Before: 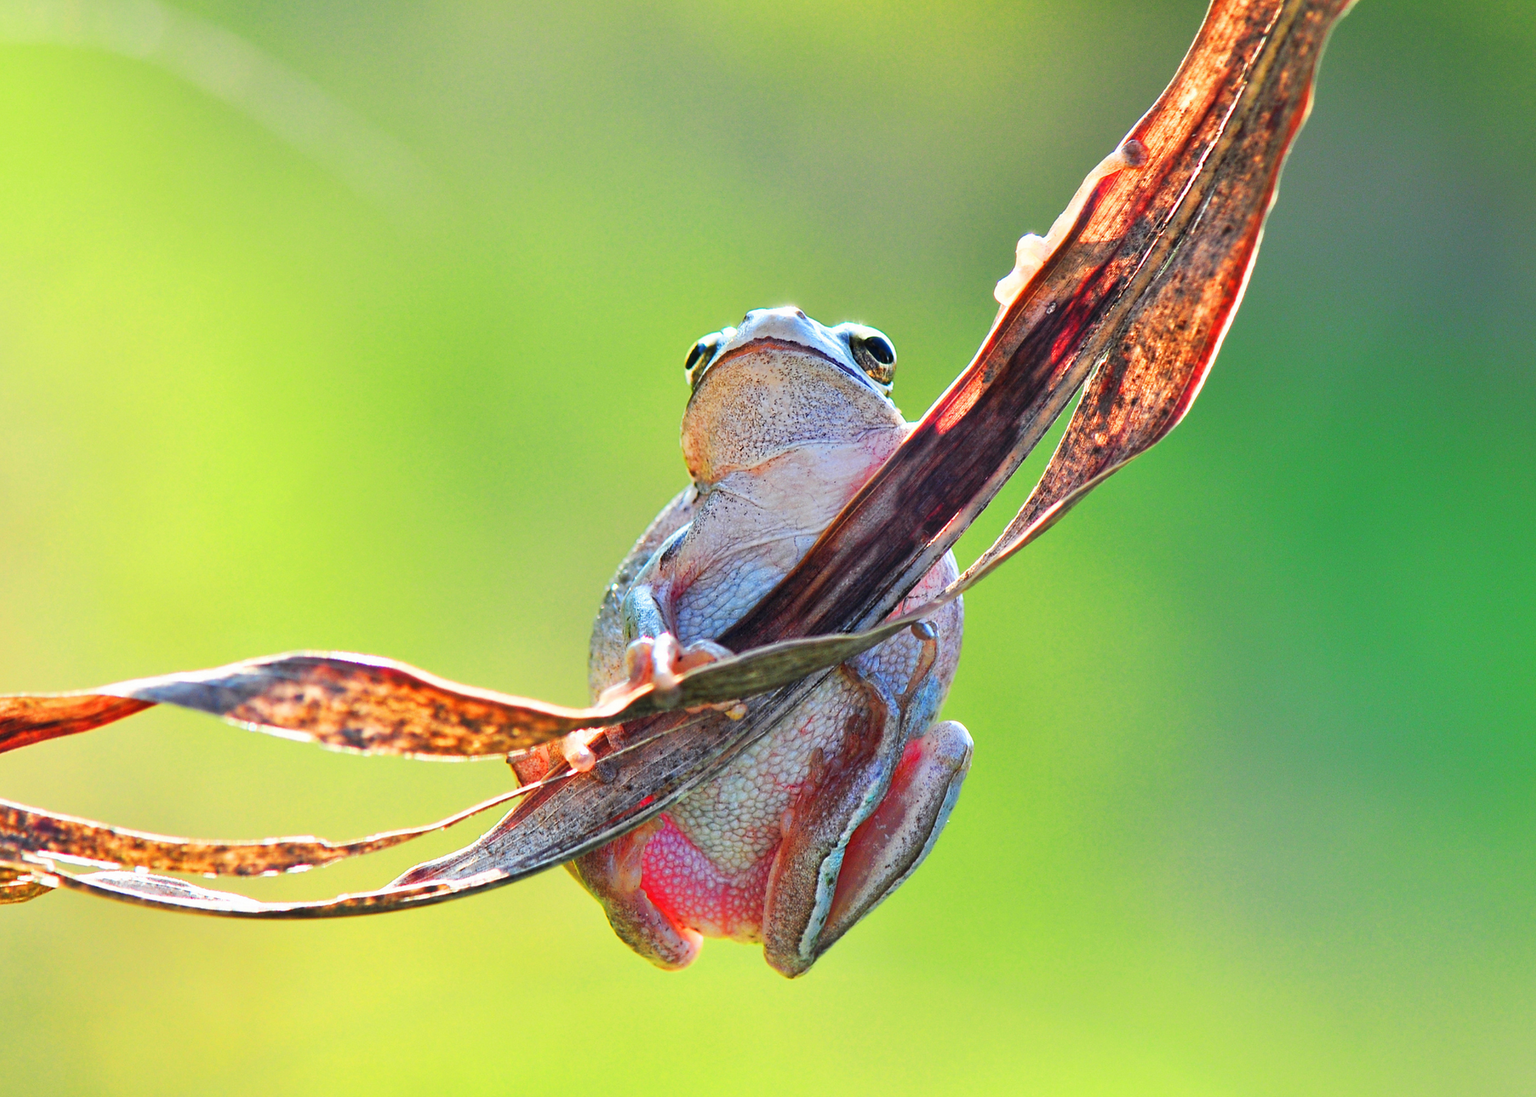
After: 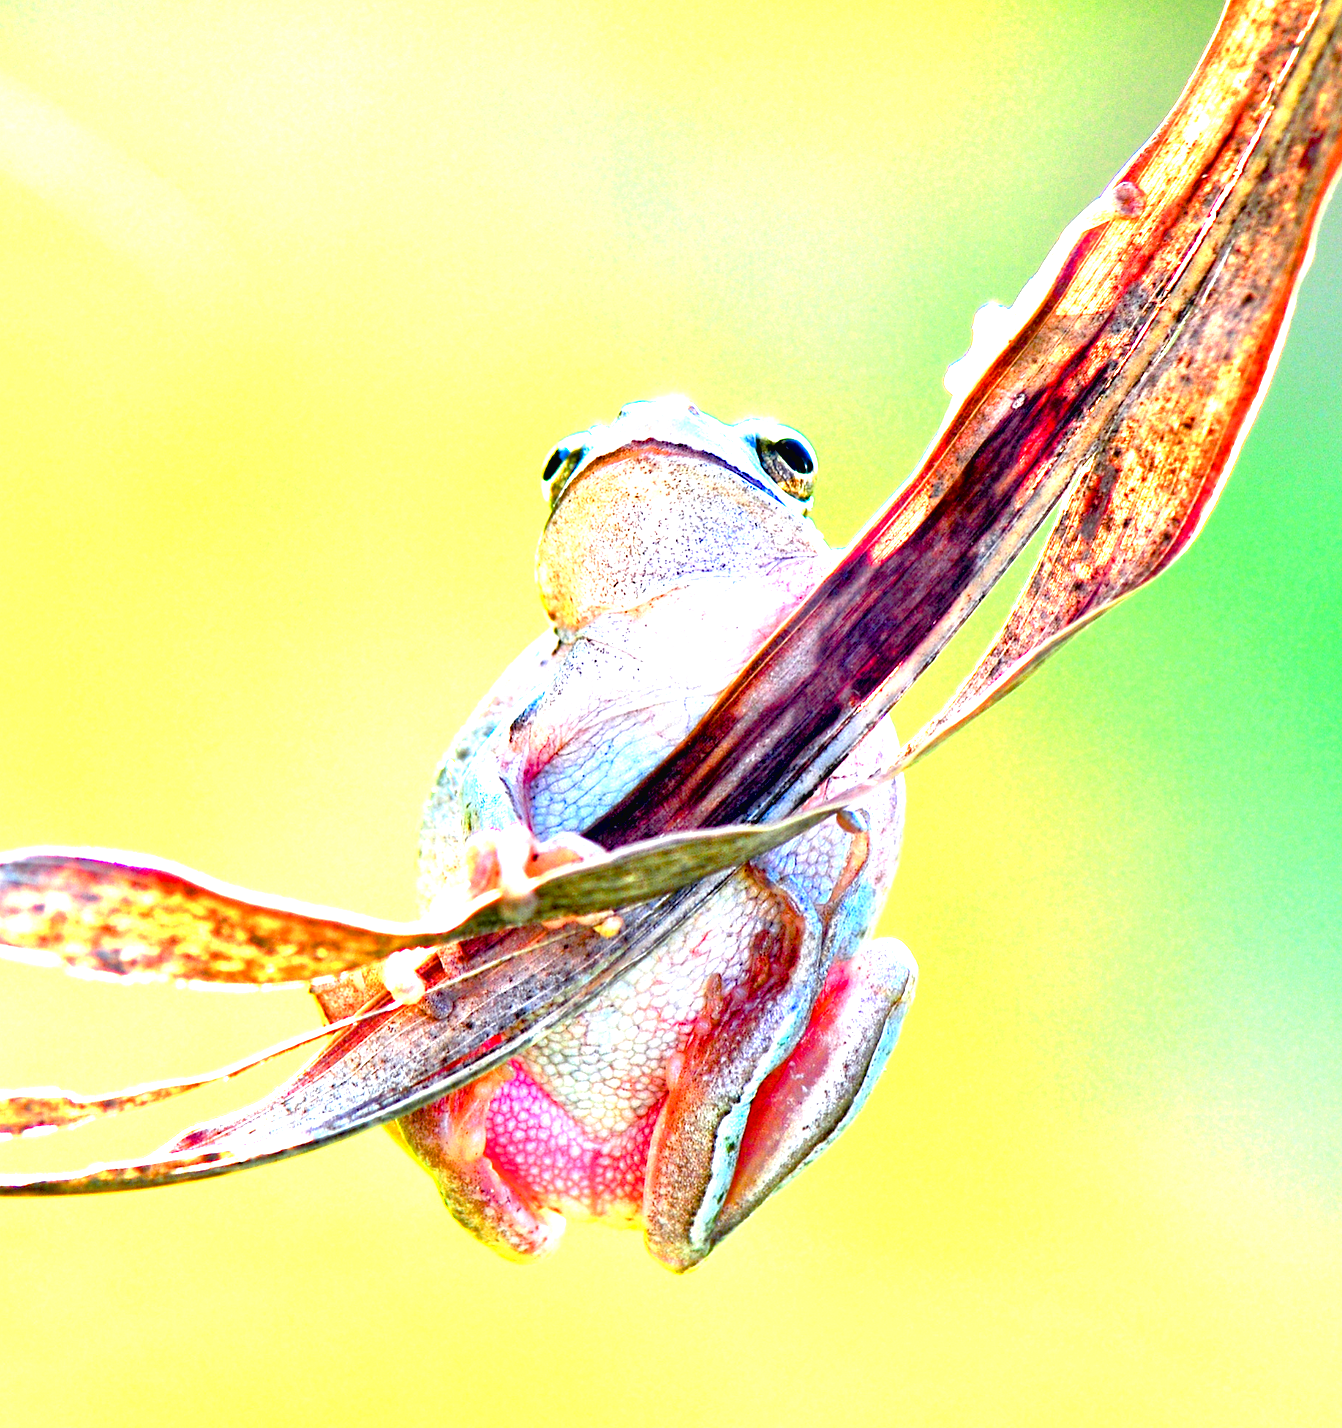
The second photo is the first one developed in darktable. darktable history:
exposure: black level correction 0.014, exposure 1.765 EV, compensate exposure bias true, compensate highlight preservation false
crop and rotate: left 17.542%, right 15.328%
shadows and highlights: shadows 30.79, highlights 0.213, soften with gaussian
color balance rgb: global offset › luminance 0.254%, perceptual saturation grading › global saturation 20%, perceptual saturation grading › highlights -24.713%, perceptual saturation grading › shadows 50.443%, global vibrance 20%
